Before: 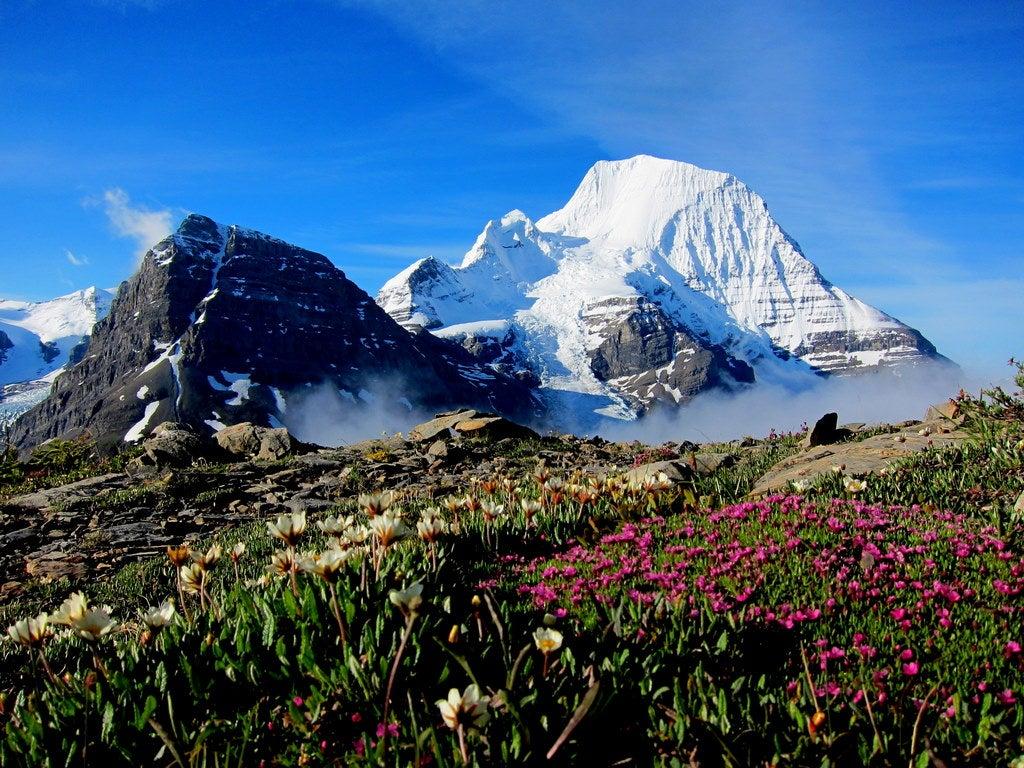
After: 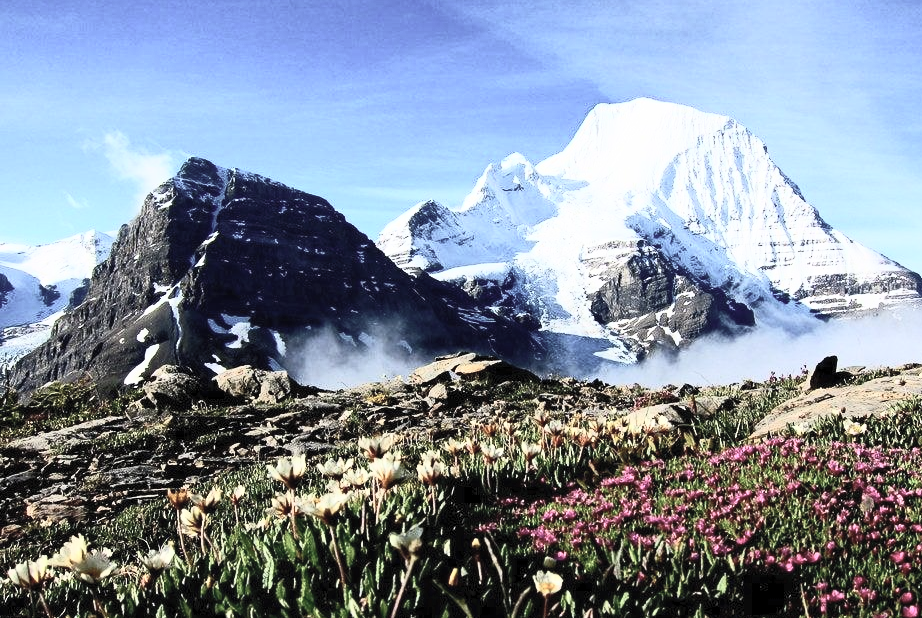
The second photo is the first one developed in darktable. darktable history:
crop: top 7.476%, right 9.902%, bottom 12.027%
contrast brightness saturation: contrast 0.586, brightness 0.565, saturation -0.333
